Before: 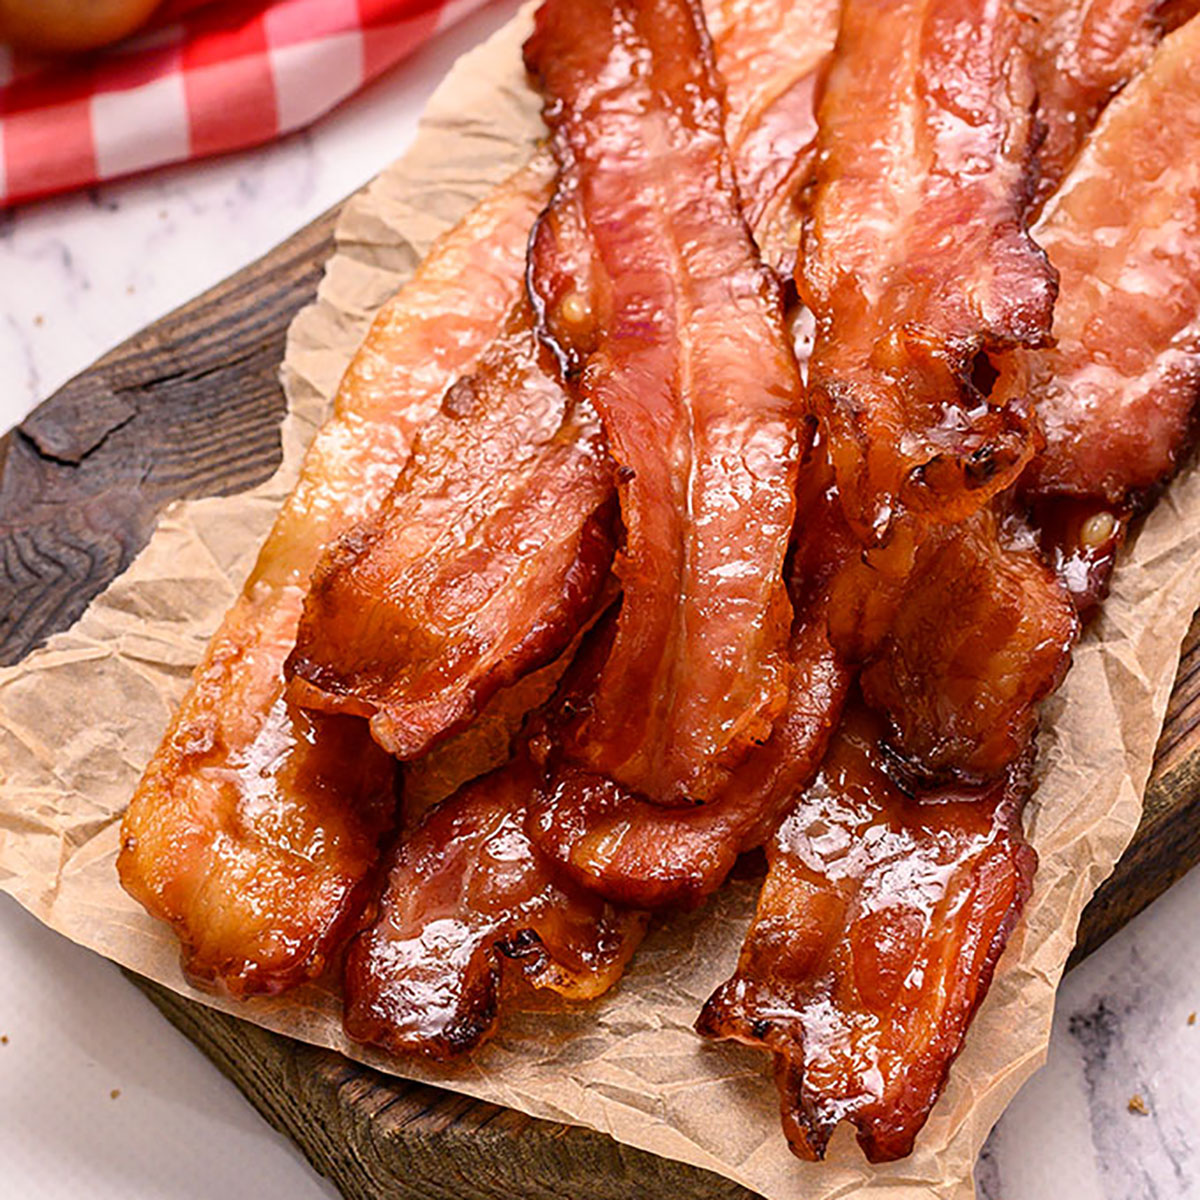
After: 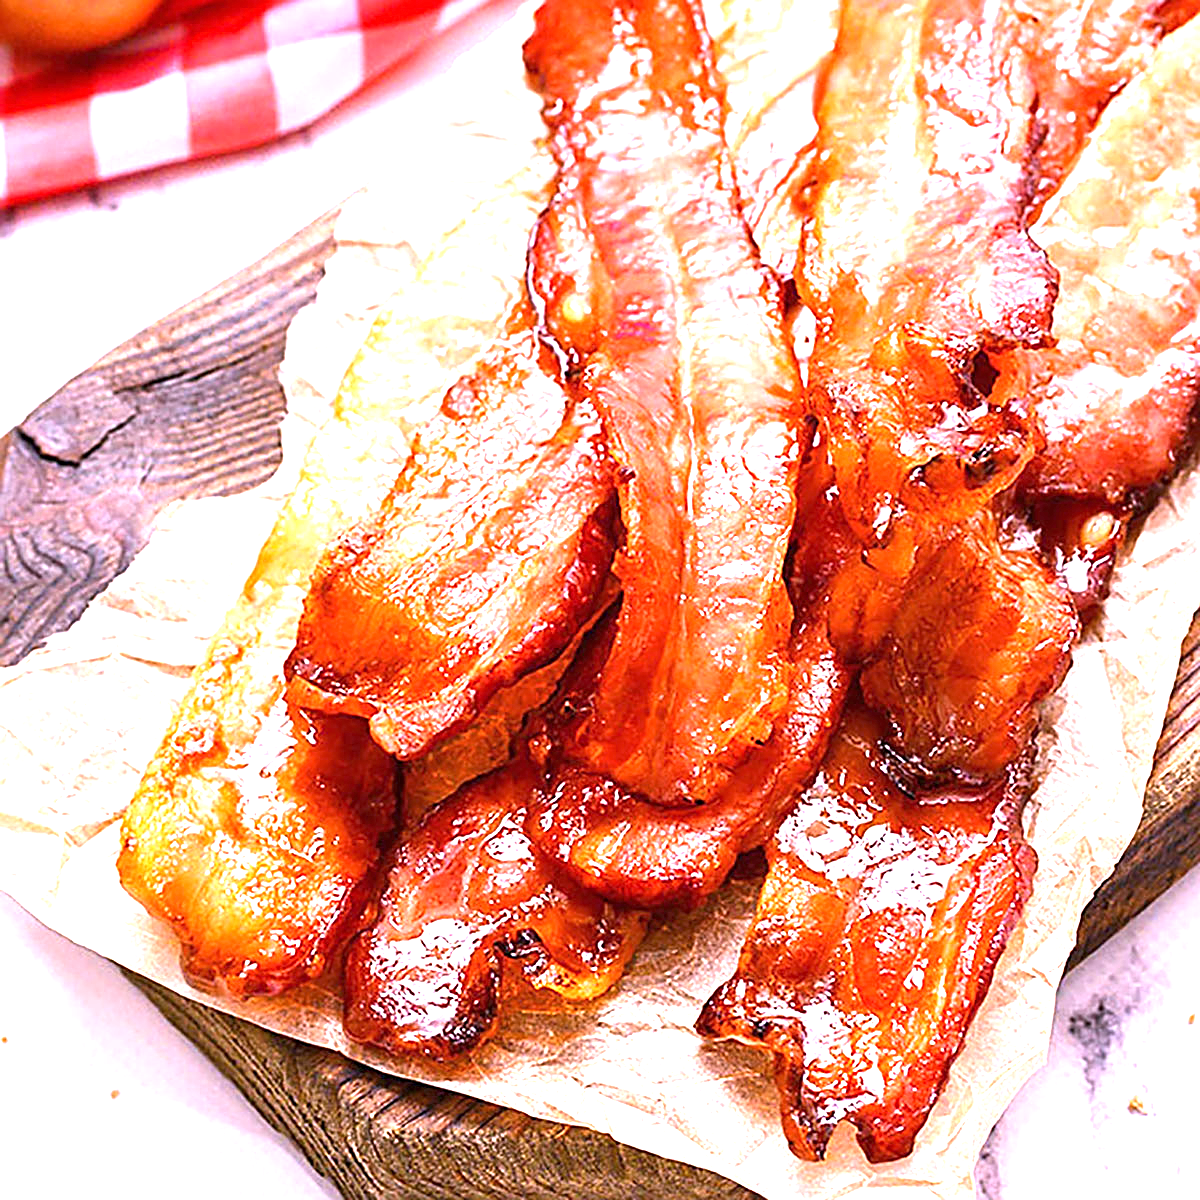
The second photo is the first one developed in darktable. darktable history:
sharpen: on, module defaults
exposure: black level correction 0, exposure 1.7 EV, compensate exposure bias true, compensate highlight preservation false
white balance: red 1.042, blue 1.17
